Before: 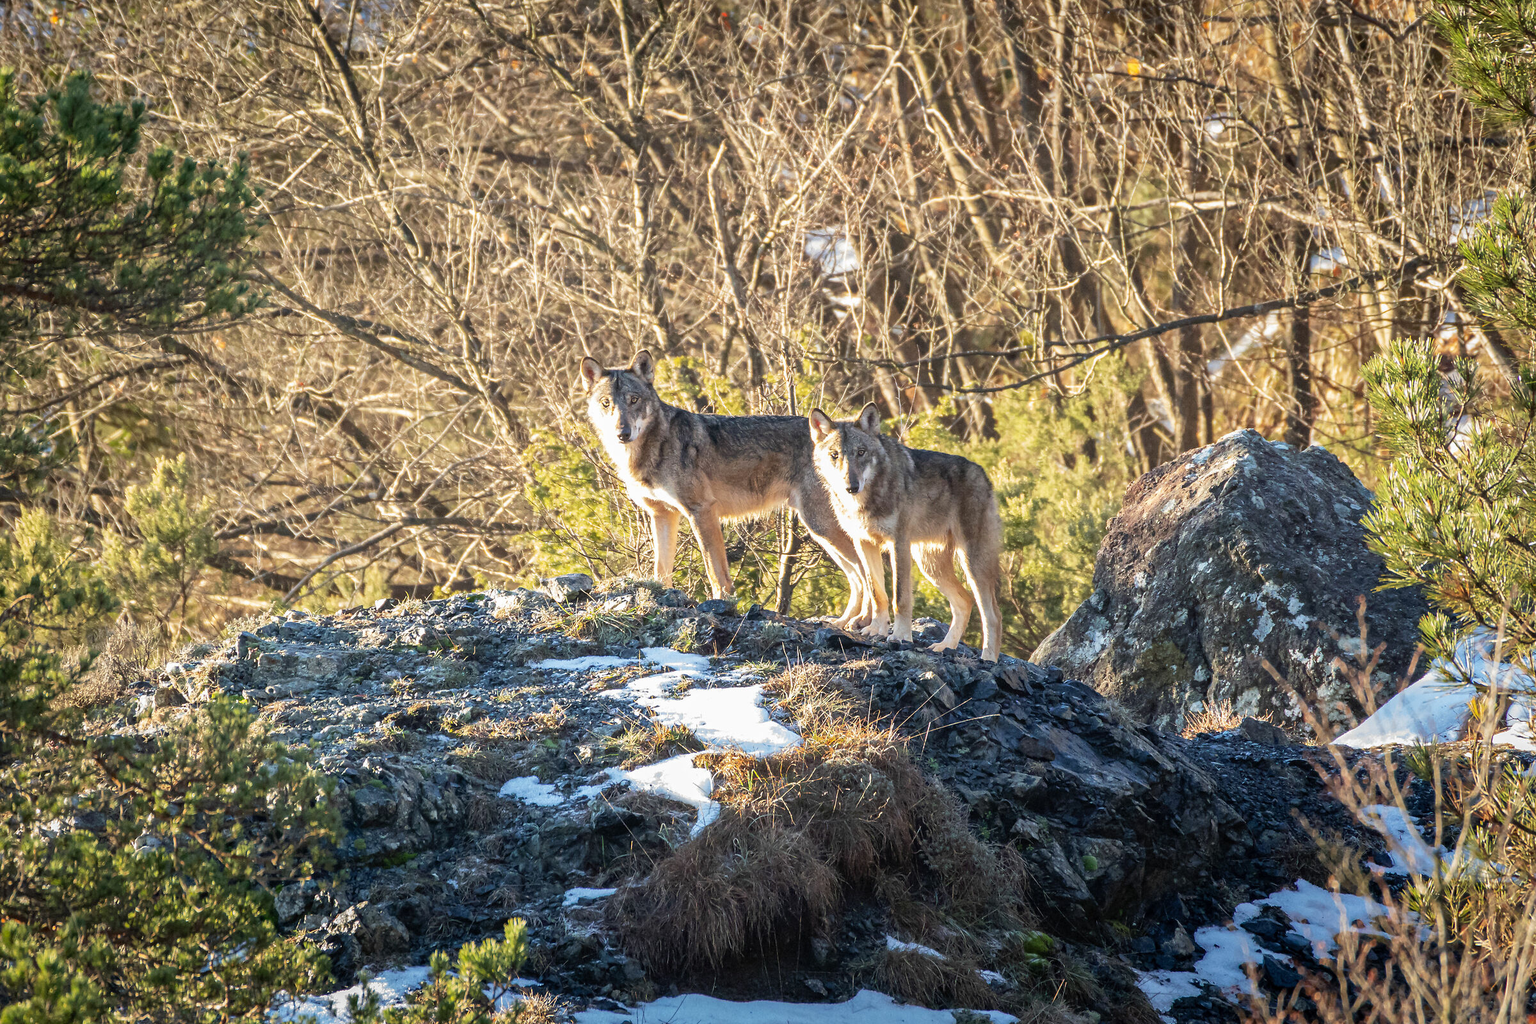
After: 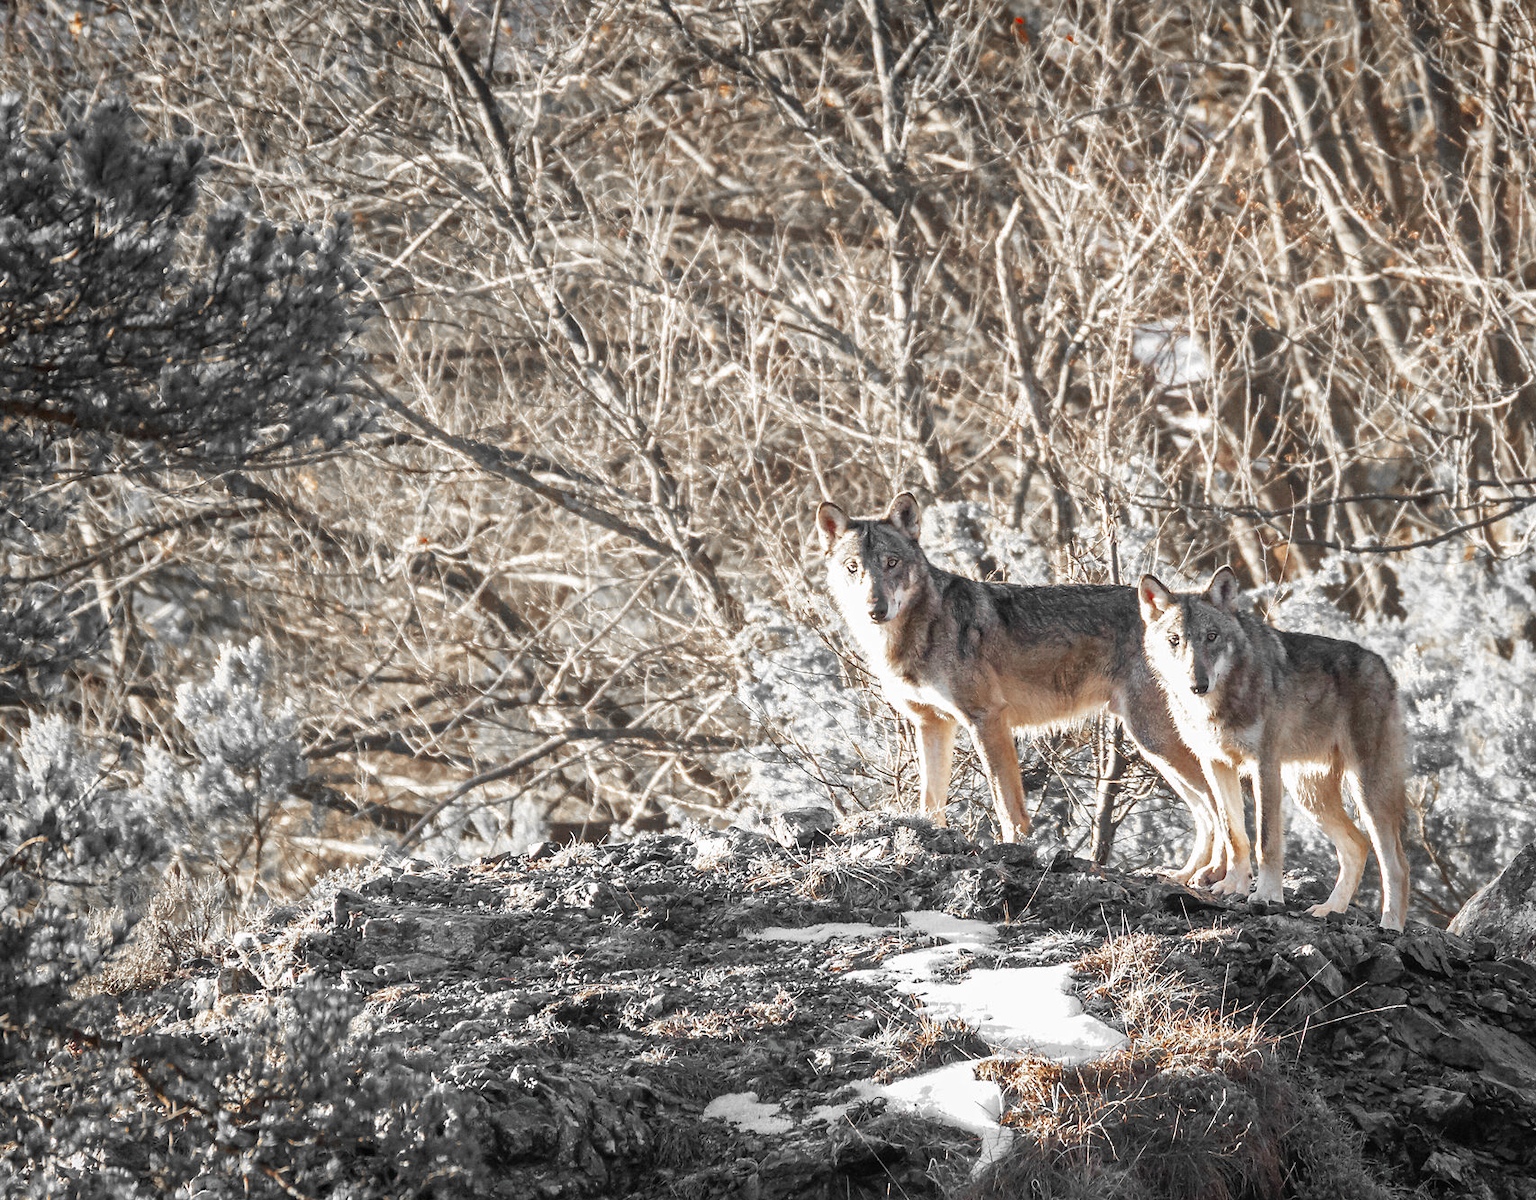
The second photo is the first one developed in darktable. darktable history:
crop: right 28.885%, bottom 16.626%
color zones: curves: ch0 [(0, 0.497) (0.096, 0.361) (0.221, 0.538) (0.429, 0.5) (0.571, 0.5) (0.714, 0.5) (0.857, 0.5) (1, 0.497)]; ch1 [(0, 0.5) (0.143, 0.5) (0.257, -0.002) (0.429, 0.04) (0.571, -0.001) (0.714, -0.015) (0.857, 0.024) (1, 0.5)]
